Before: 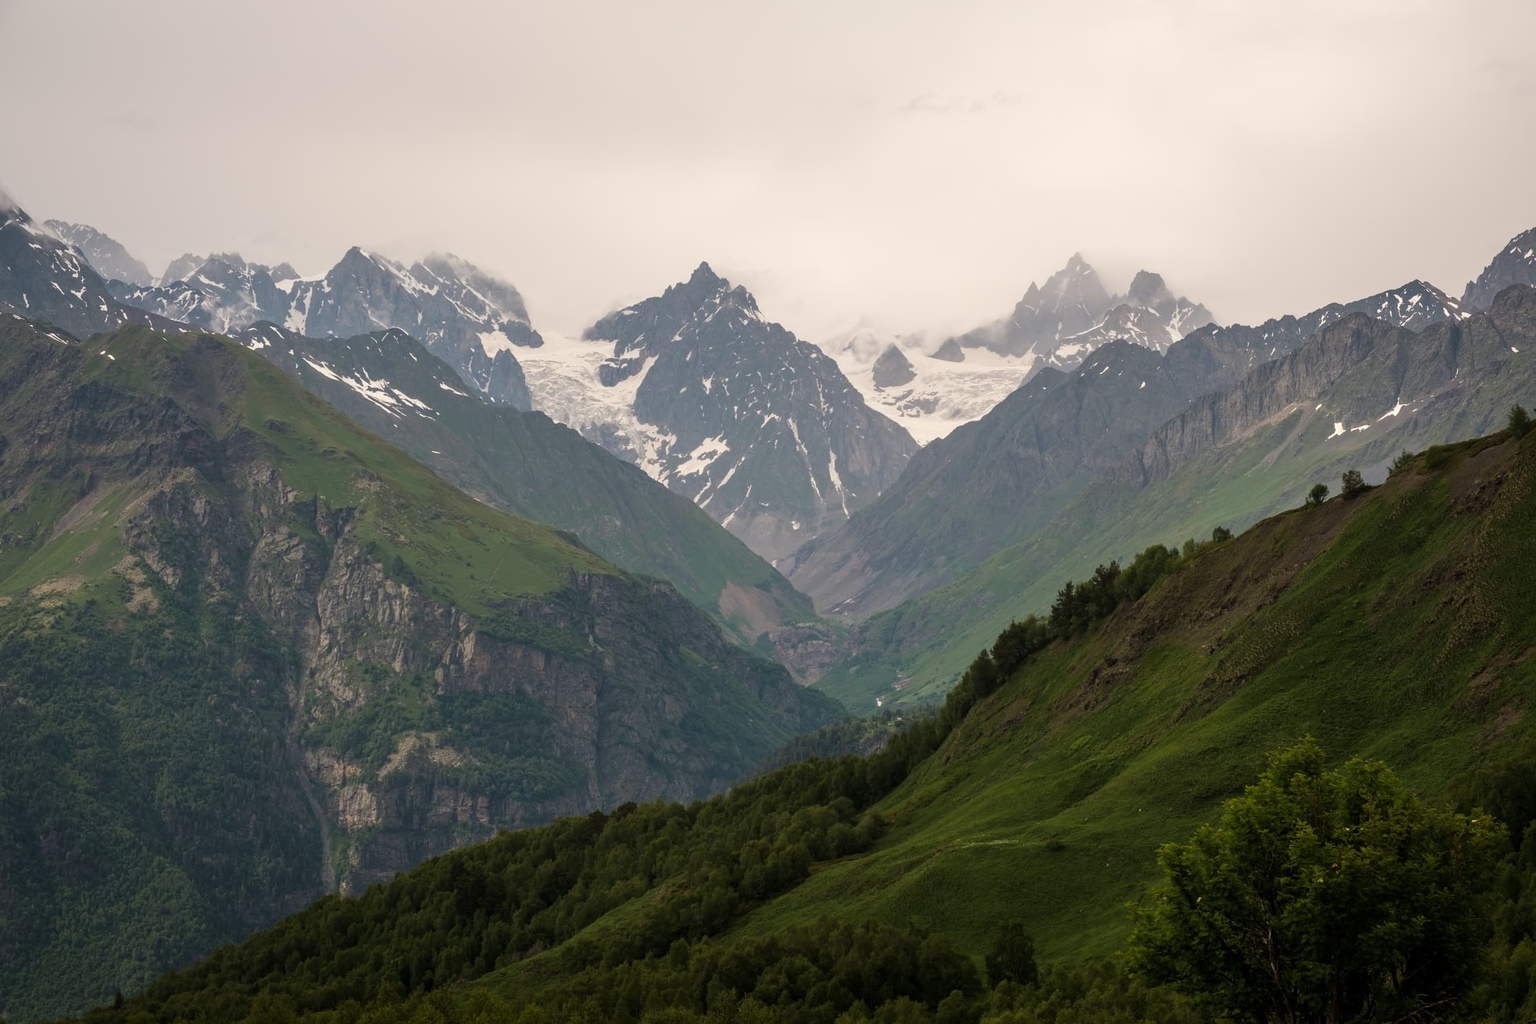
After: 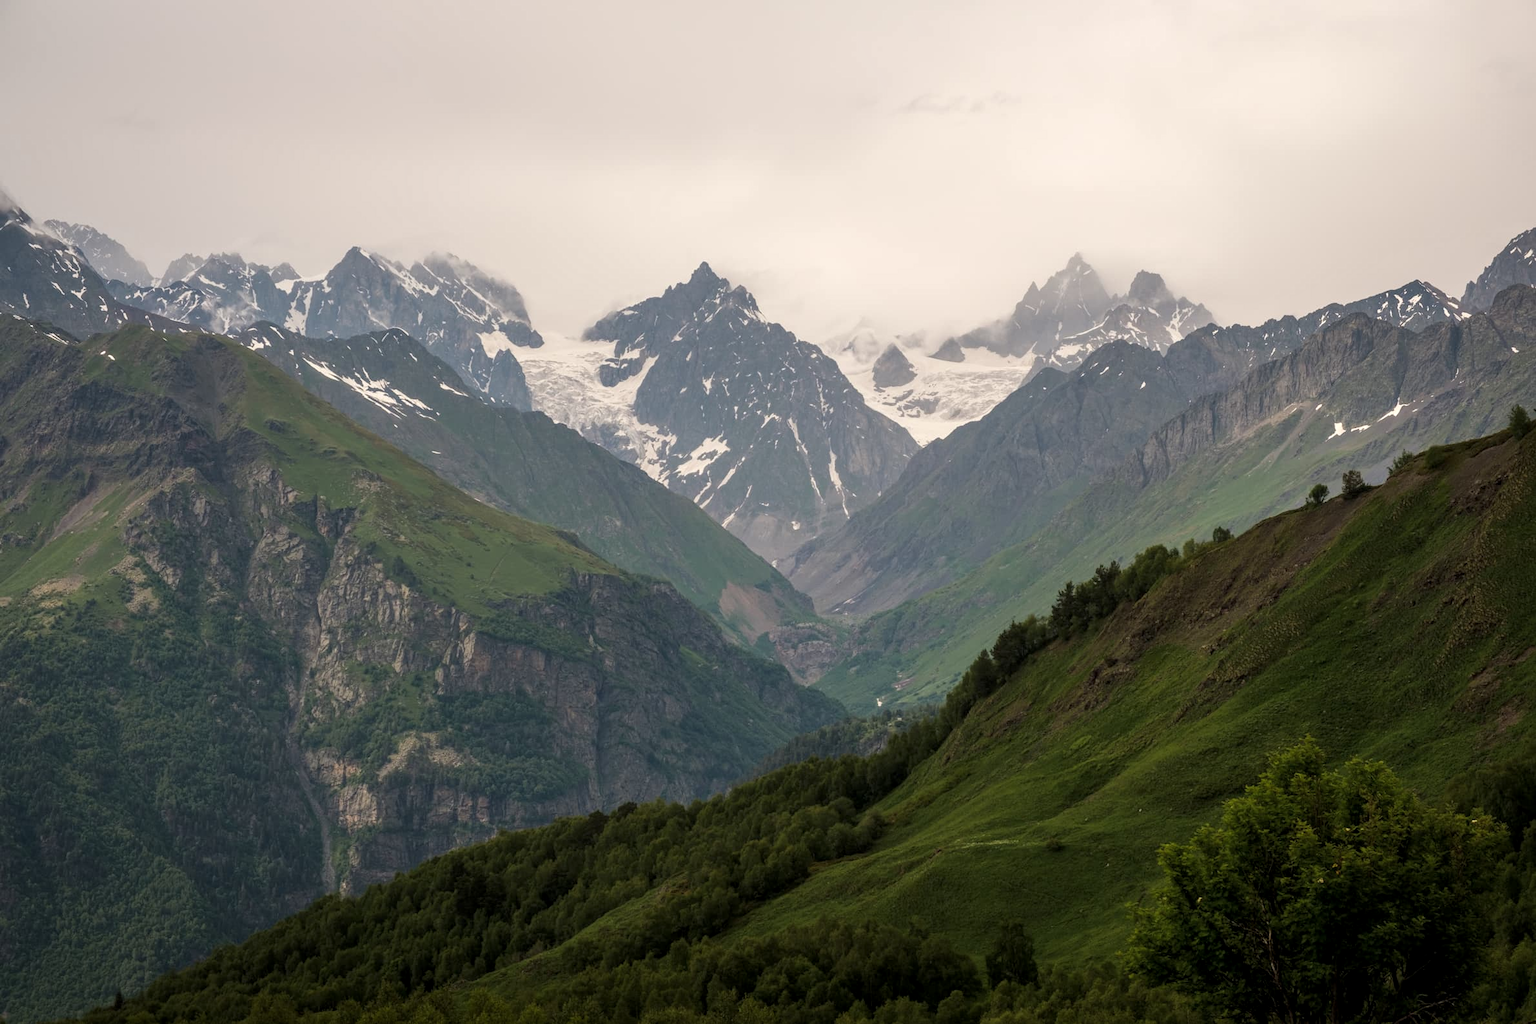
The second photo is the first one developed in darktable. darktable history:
local contrast: highlights 103%, shadows 98%, detail 120%, midtone range 0.2
base curve: curves: ch0 [(0, 0) (0.297, 0.298) (1, 1)], preserve colors none
